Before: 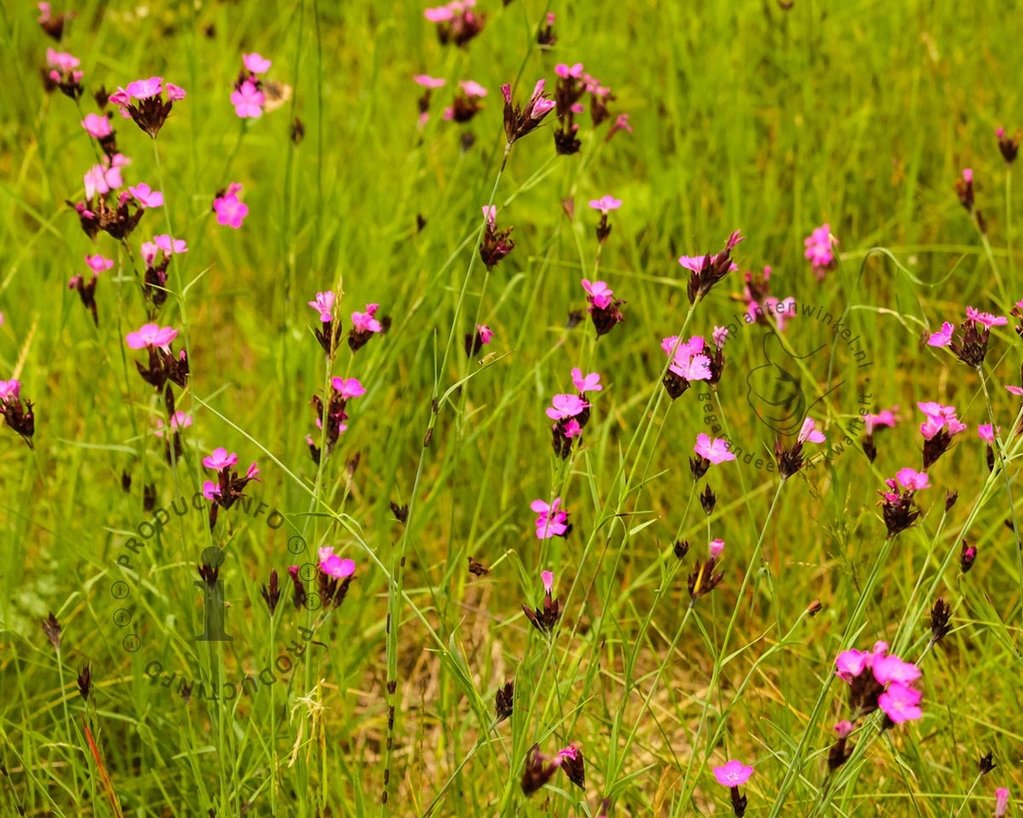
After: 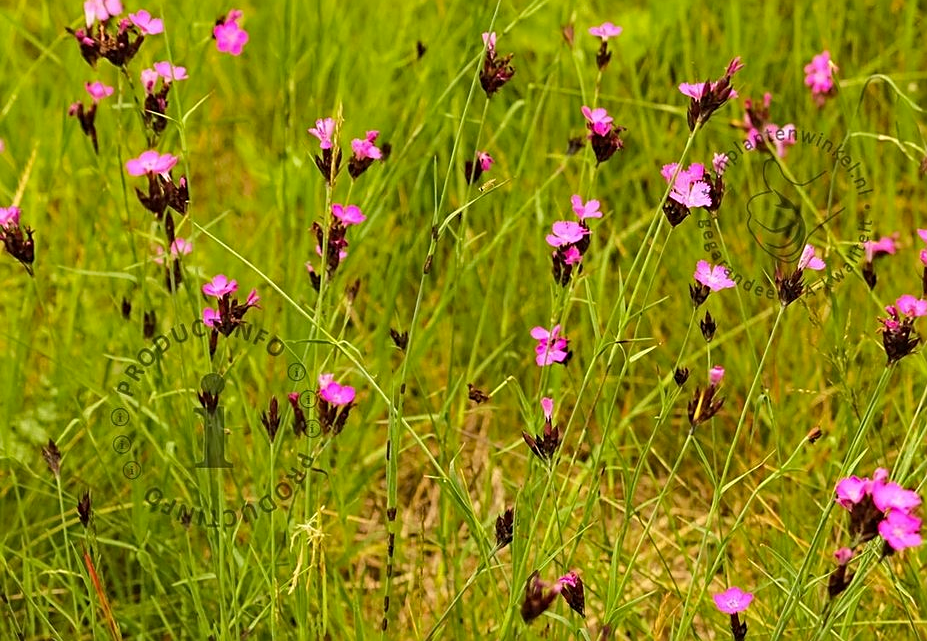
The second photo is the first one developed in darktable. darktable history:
haze removal: compatibility mode true, adaptive false
crop: top 21.264%, right 9.335%, bottom 0.278%
sharpen: on, module defaults
